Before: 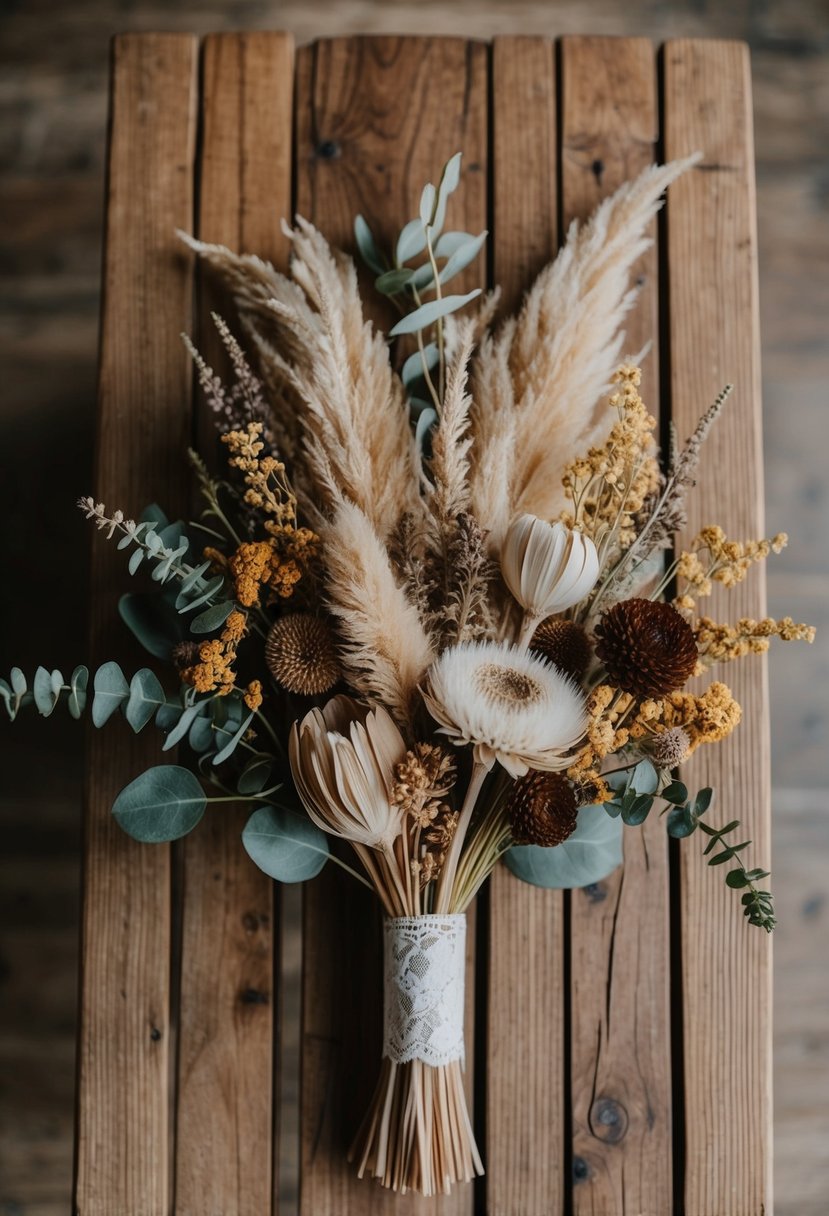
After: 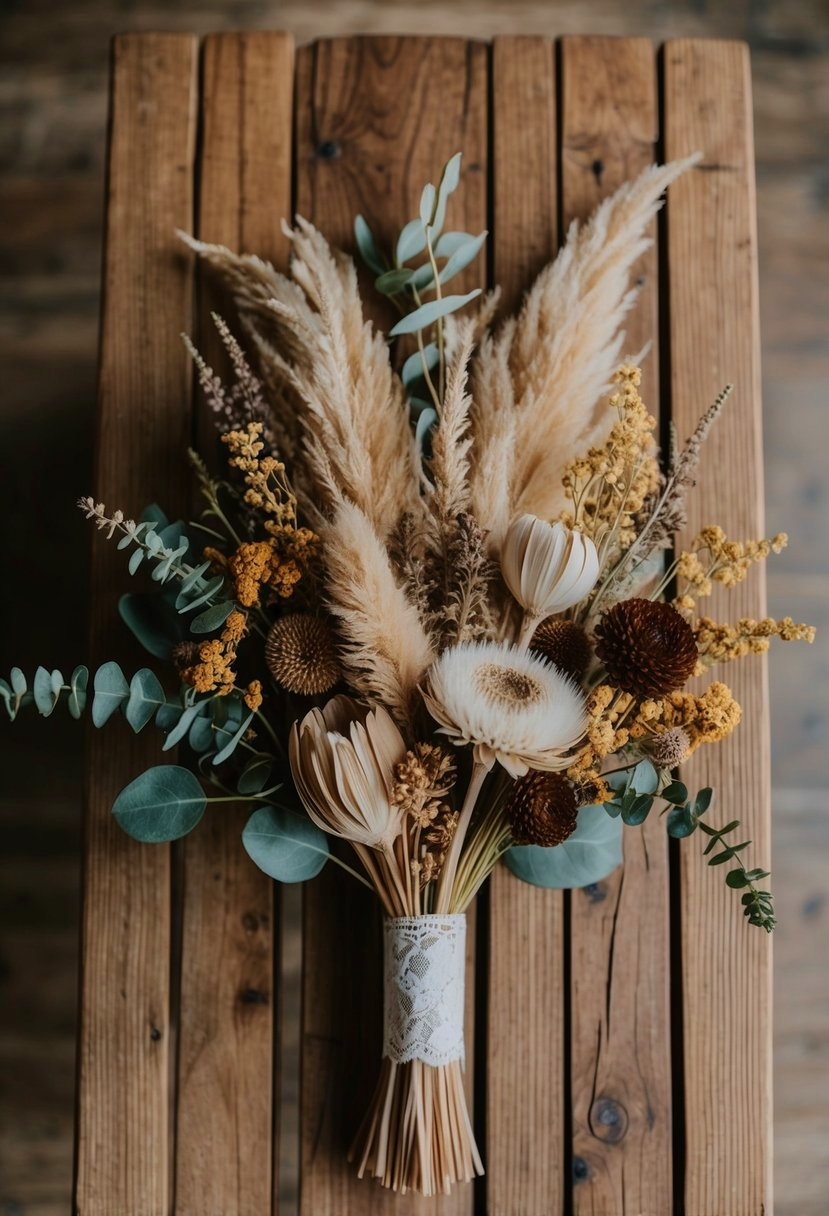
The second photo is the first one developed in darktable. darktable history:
shadows and highlights: shadows -20.36, white point adjustment -1.94, highlights -35.09
velvia: on, module defaults
